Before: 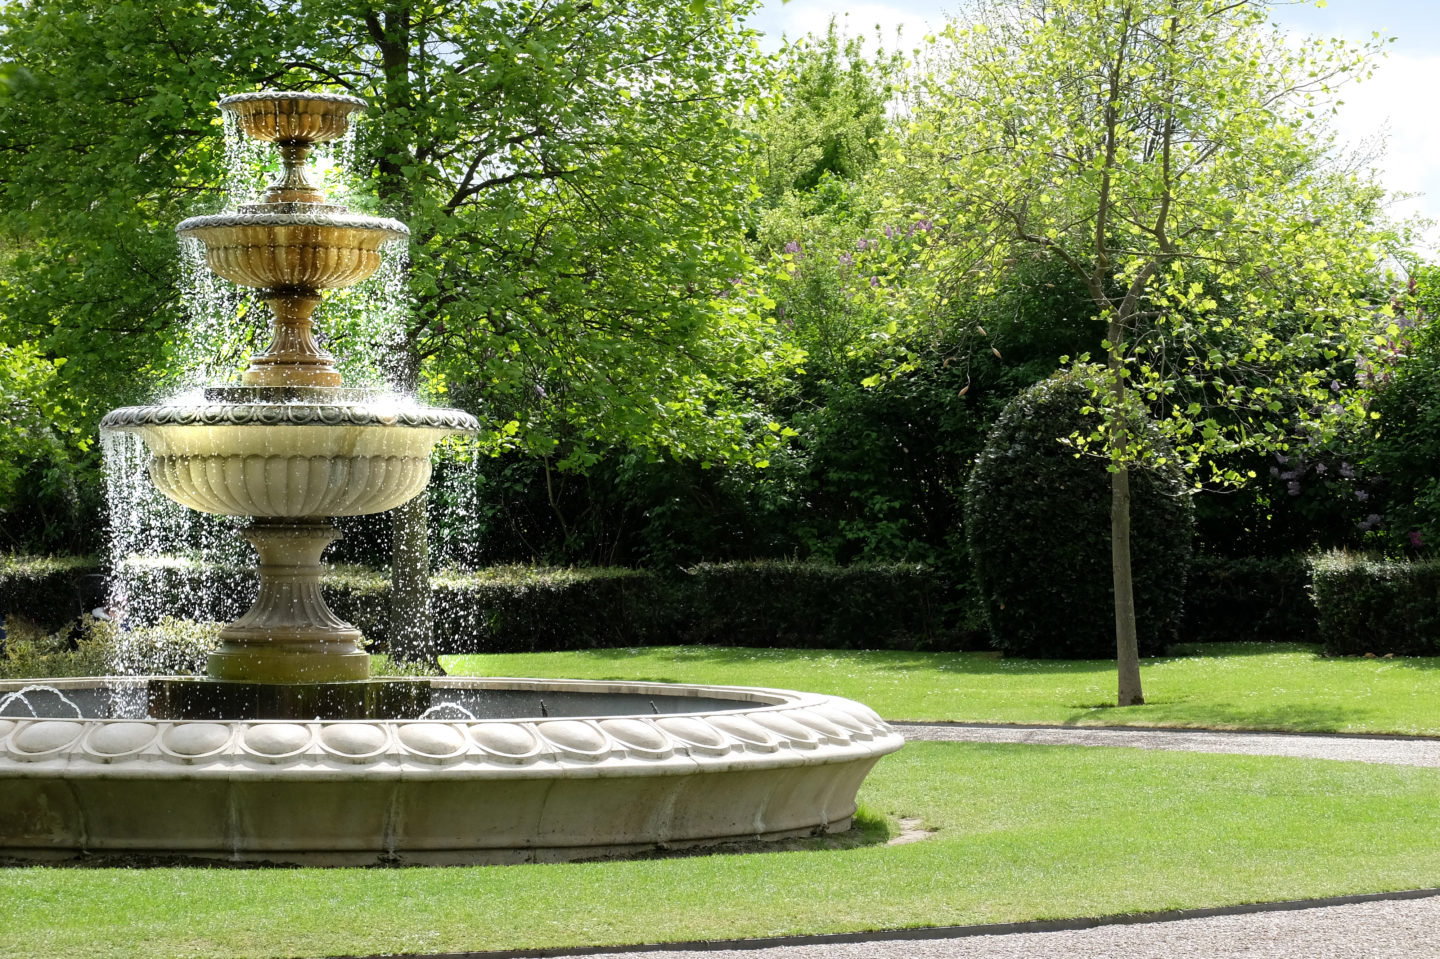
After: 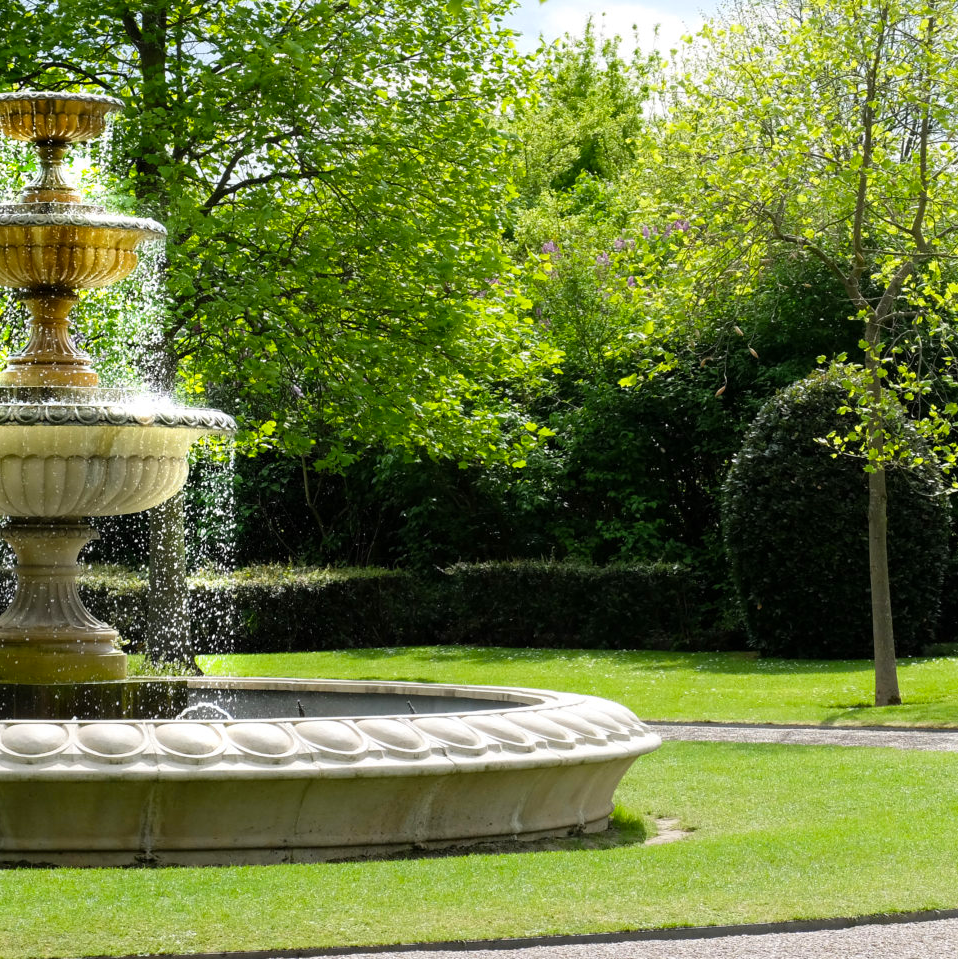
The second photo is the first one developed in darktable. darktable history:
crop: left 16.899%, right 16.556%
color balance rgb: linear chroma grading › global chroma 6.48%, perceptual saturation grading › global saturation 12.96%, global vibrance 6.02%
